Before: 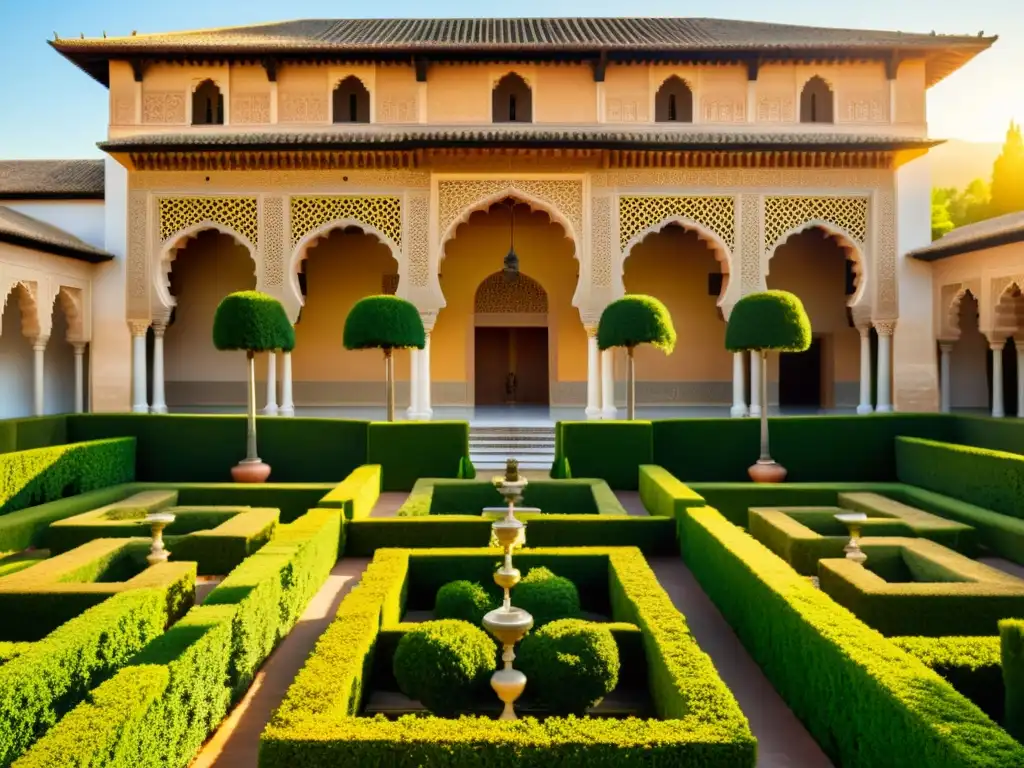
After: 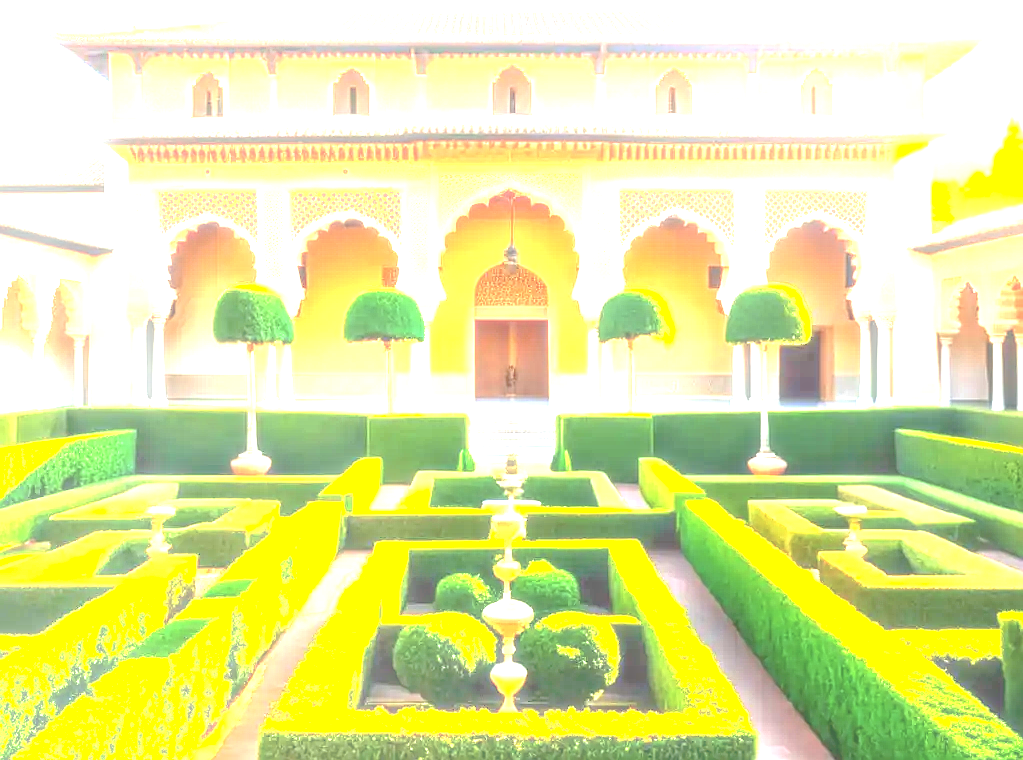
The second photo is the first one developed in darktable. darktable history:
exposure: black level correction 0, exposure 1.974 EV, compensate highlight preservation false
sharpen: radius 0.98, amount 0.605
tone curve: curves: ch0 [(0, 0) (0.003, 0.013) (0.011, 0.02) (0.025, 0.037) (0.044, 0.068) (0.069, 0.108) (0.1, 0.138) (0.136, 0.168) (0.177, 0.203) (0.224, 0.241) (0.277, 0.281) (0.335, 0.328) (0.399, 0.382) (0.468, 0.448) (0.543, 0.519) (0.623, 0.603) (0.709, 0.705) (0.801, 0.808) (0.898, 0.903) (1, 1)], color space Lab, linked channels, preserve colors none
haze removal: strength -0.092, compatibility mode true, adaptive false
local contrast: highlights 71%, shadows 13%, midtone range 0.19
crop: top 0.993%, right 0.029%
tone equalizer: -8 EV -0.777 EV, -7 EV -0.69 EV, -6 EV -0.614 EV, -5 EV -0.413 EV, -3 EV 0.366 EV, -2 EV 0.6 EV, -1 EV 0.676 EV, +0 EV 0.739 EV
